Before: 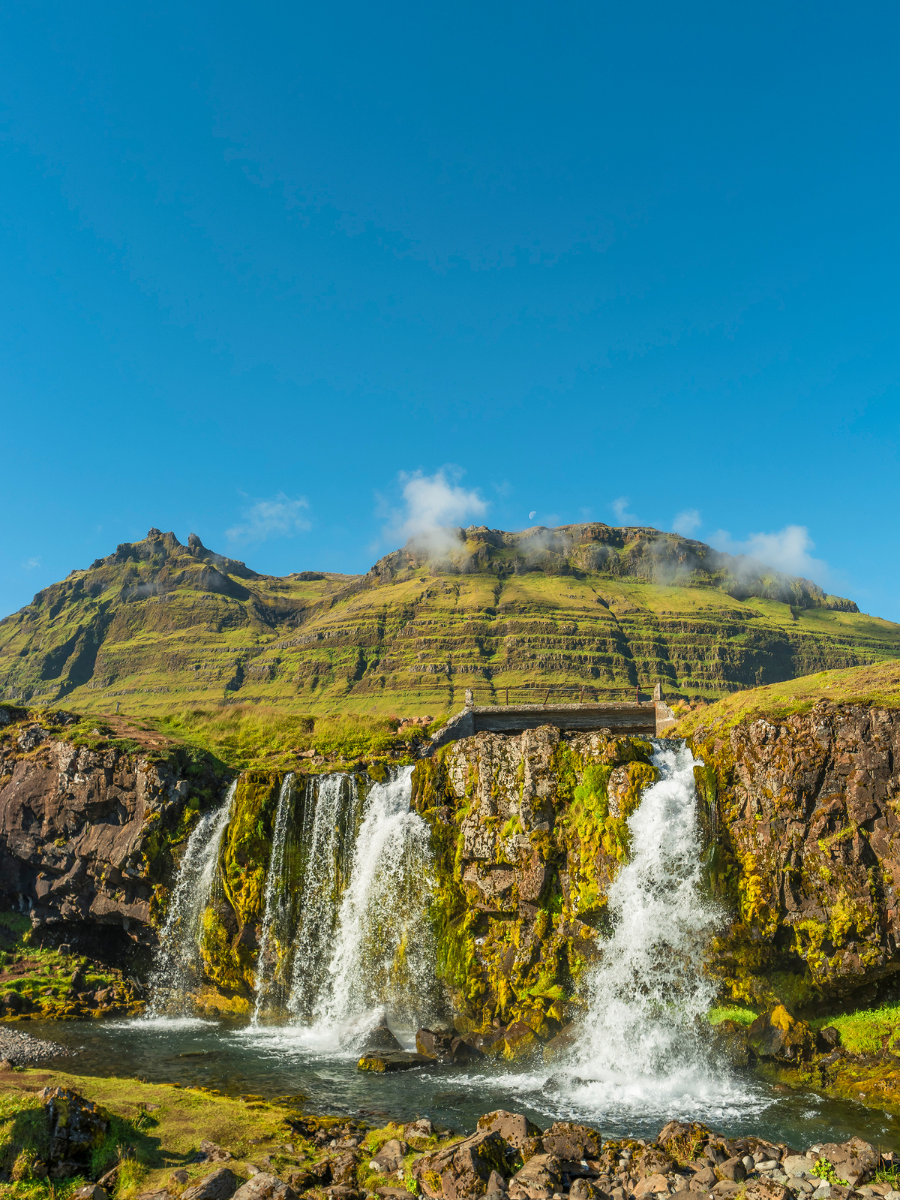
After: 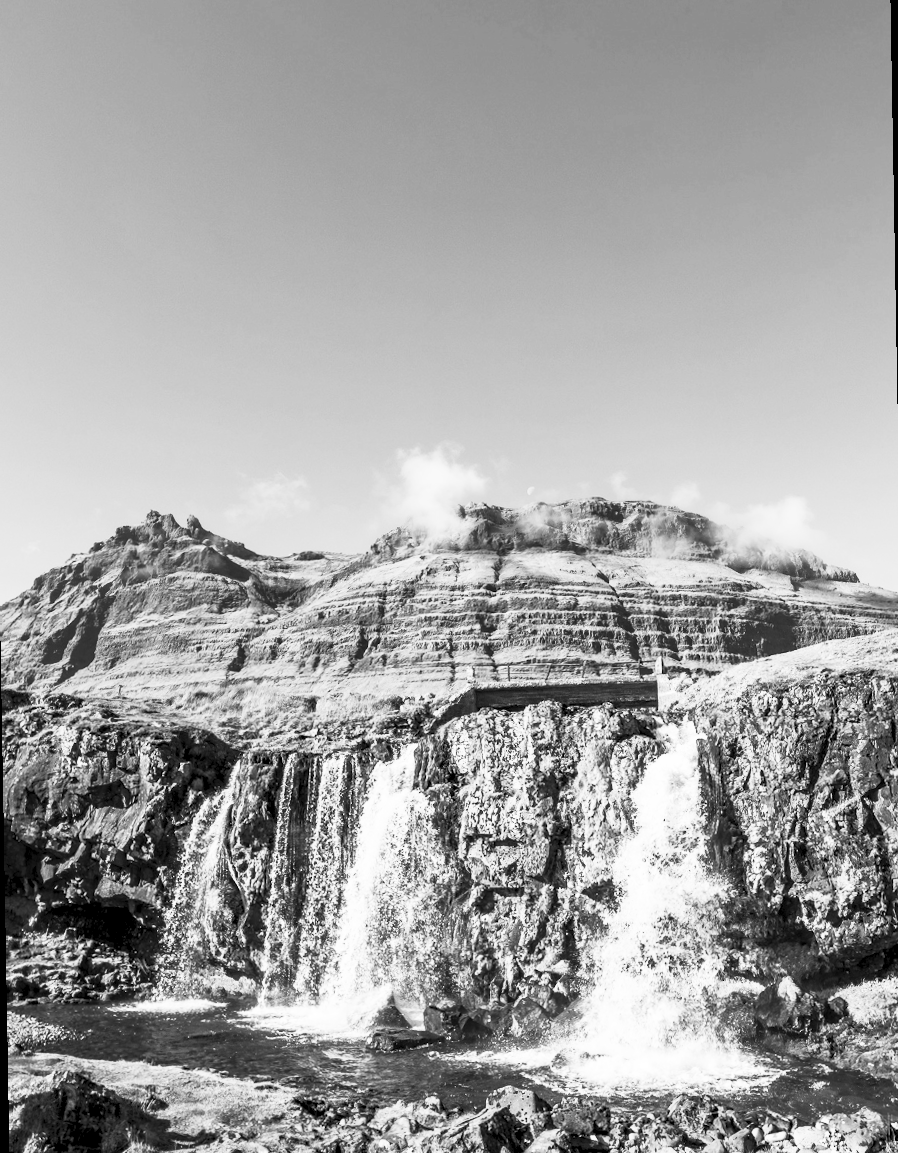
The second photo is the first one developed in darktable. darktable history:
exposure: black level correction 0.007, compensate highlight preservation false
rotate and perspective: rotation -1°, crop left 0.011, crop right 0.989, crop top 0.025, crop bottom 0.975
contrast brightness saturation: contrast 0.53, brightness 0.47, saturation -1
